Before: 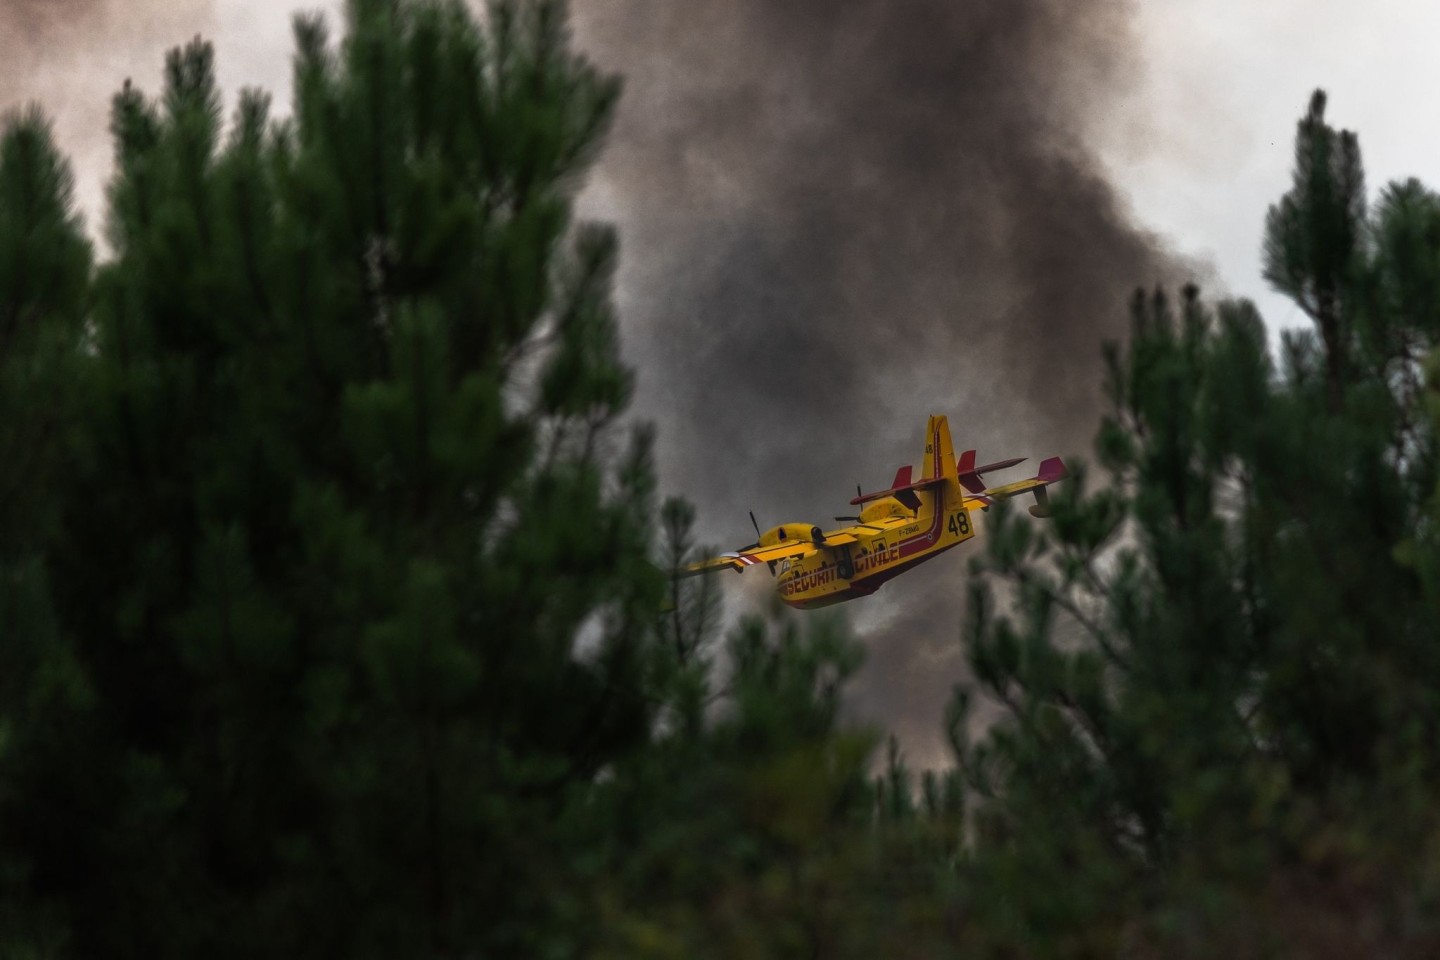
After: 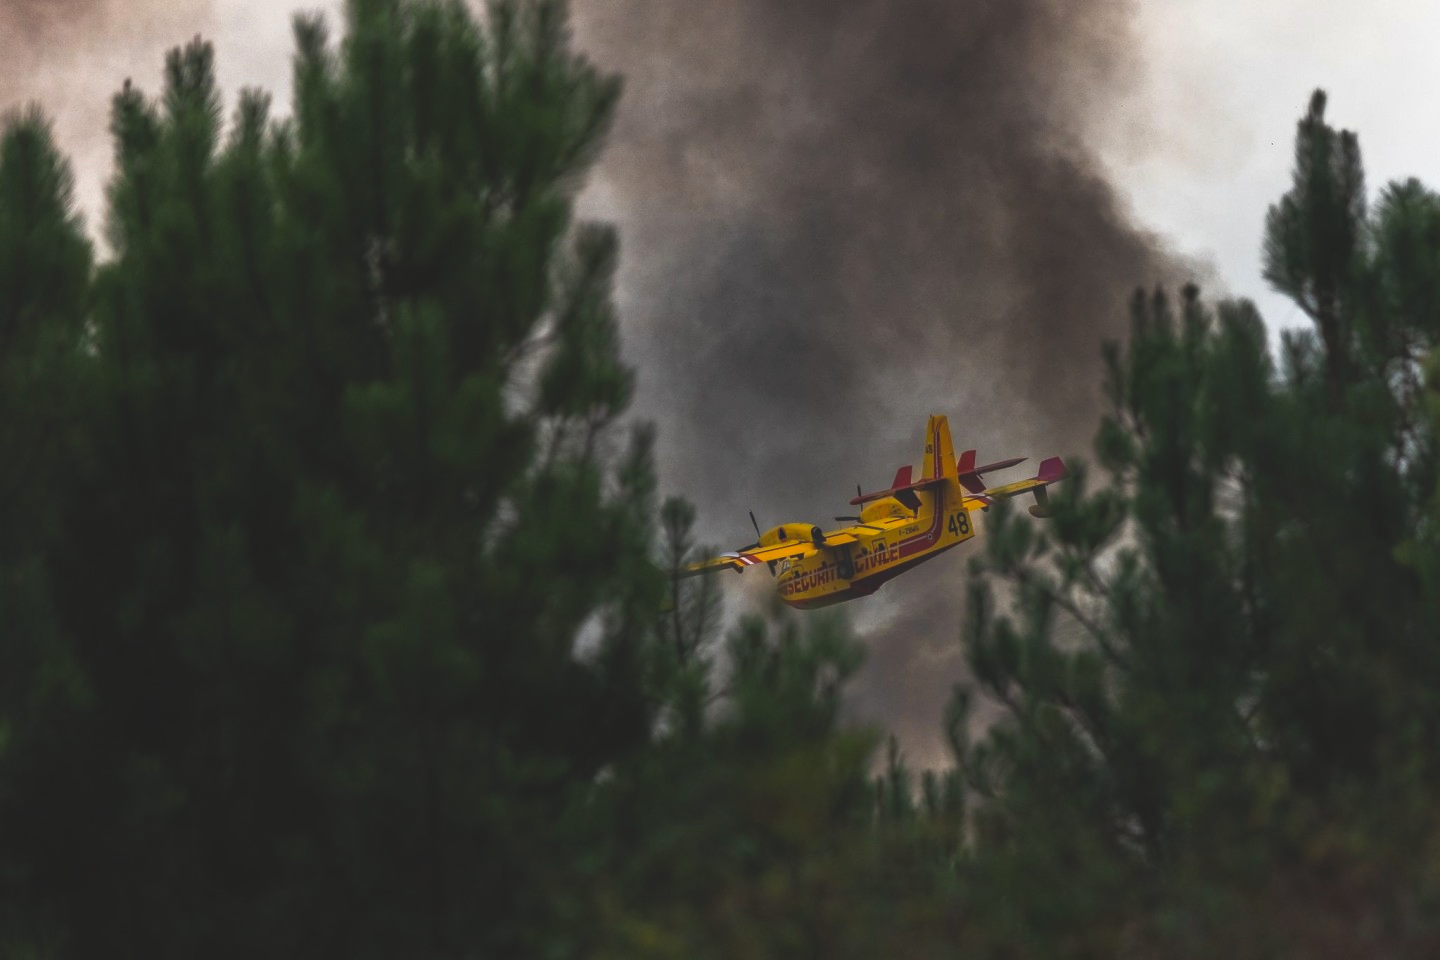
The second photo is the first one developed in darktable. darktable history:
color balance rgb: global offset › luminance 1.472%, perceptual saturation grading › global saturation 14.862%, global vibrance 9.617%
